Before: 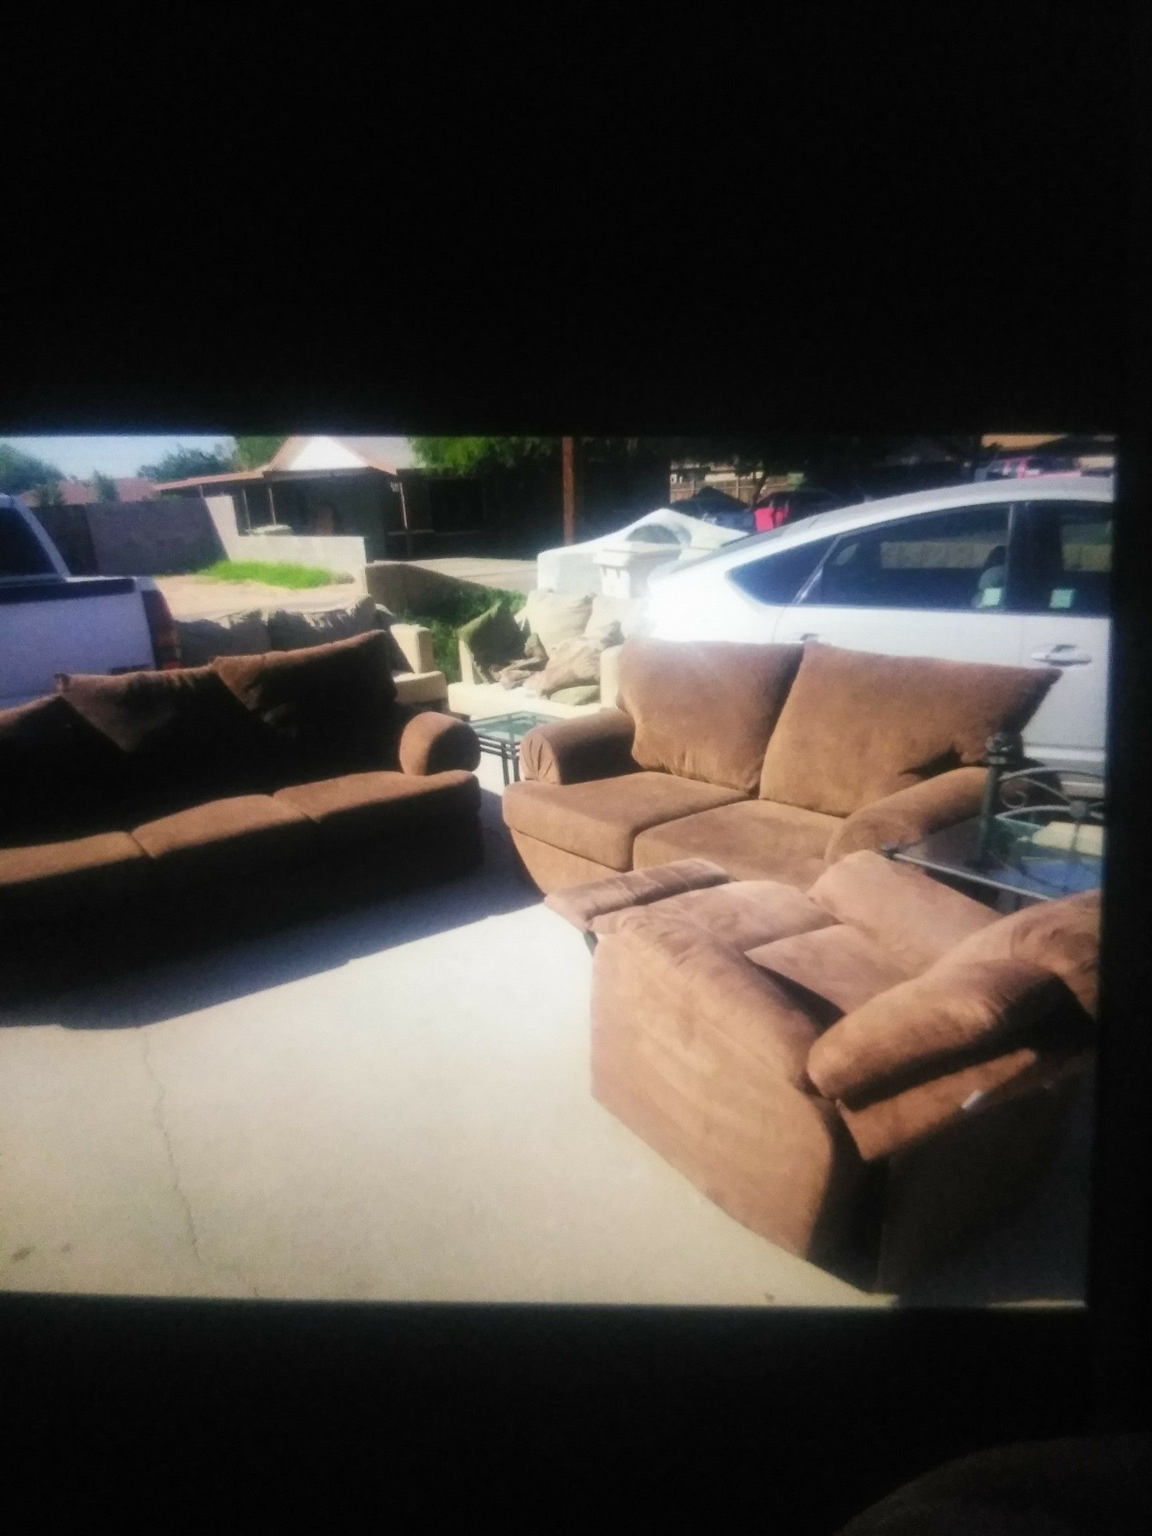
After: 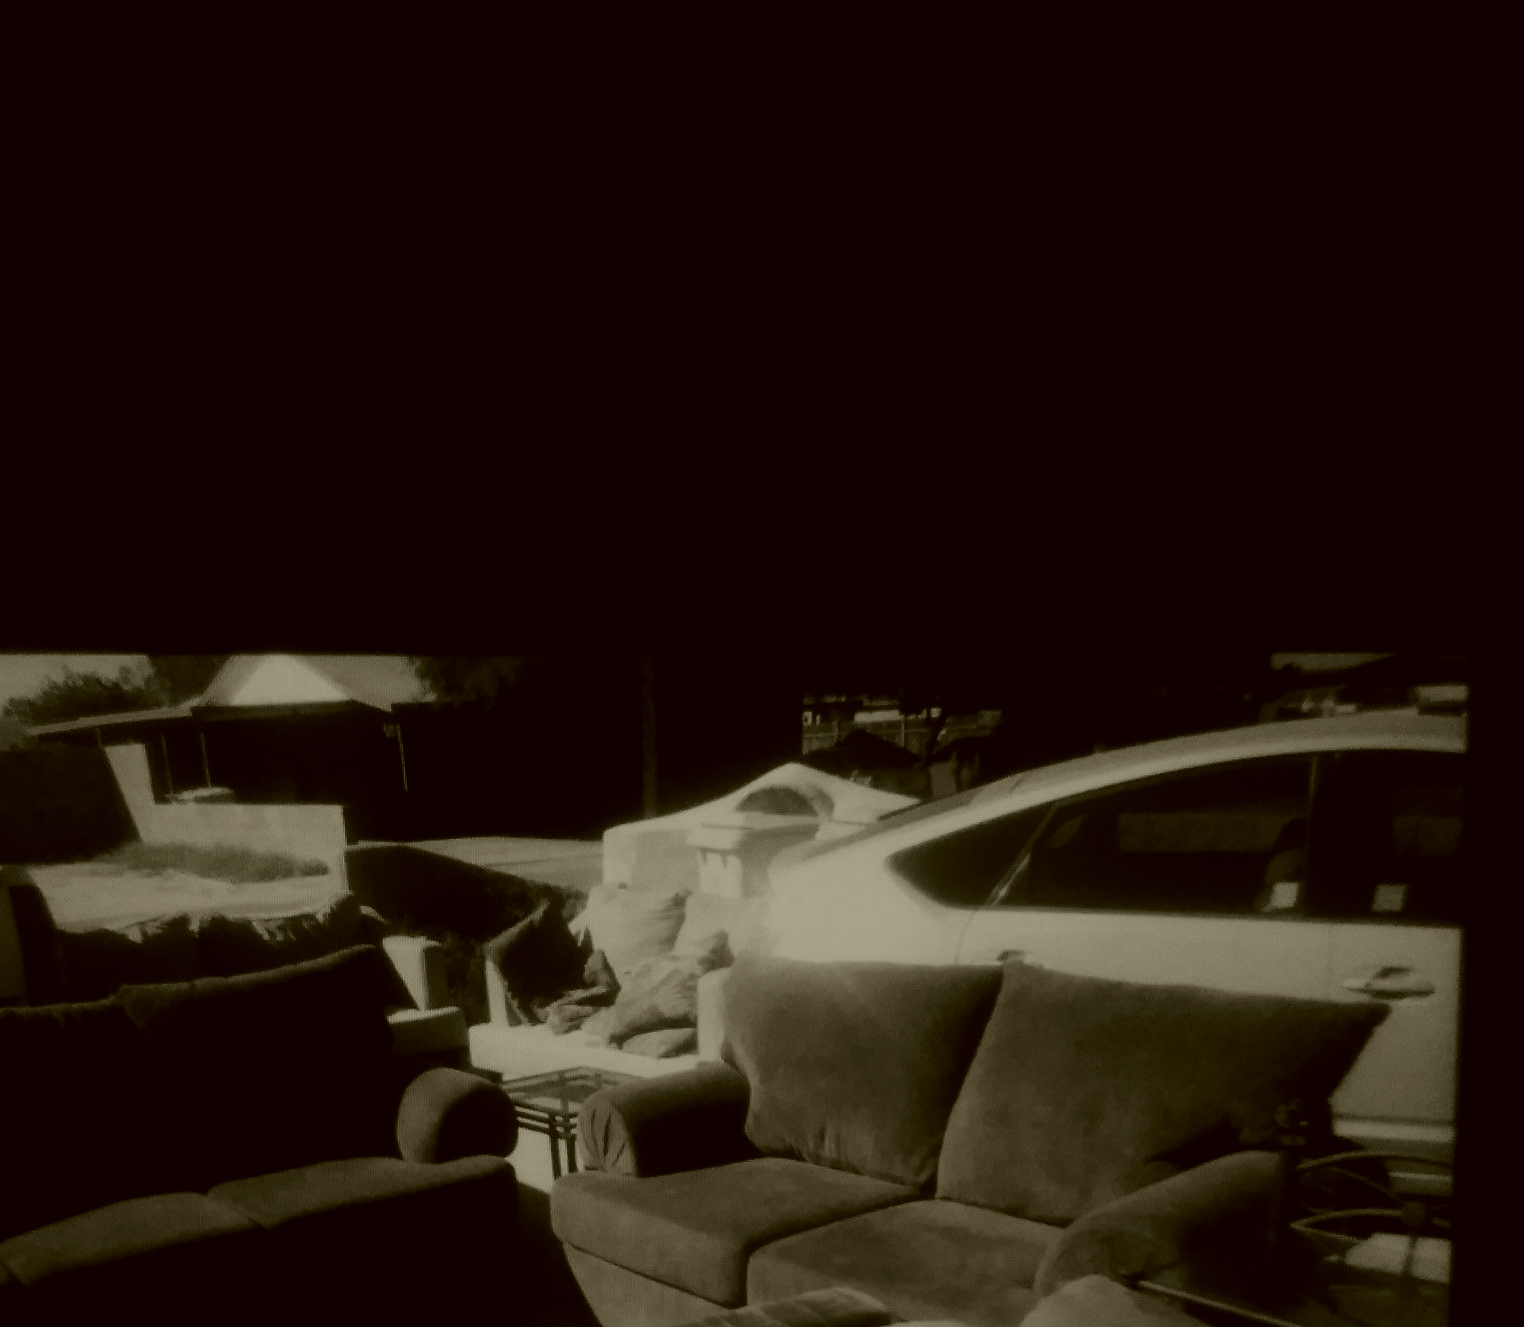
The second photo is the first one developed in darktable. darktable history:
filmic rgb: black relative exposure -7.65 EV, white relative exposure 4.56 EV, hardness 3.61, contrast 1.055, color science v6 (2022), iterations of high-quality reconstruction 0
color correction: highlights a* -1.7, highlights b* 10.64, shadows a* 0.225, shadows b* 18.85
contrast brightness saturation: contrast 0.017, brightness -0.982, saturation -0.986
crop and rotate: left 11.771%, bottom 42.382%
exposure: black level correction 0.001, exposure 0.138 EV, compensate highlight preservation false
